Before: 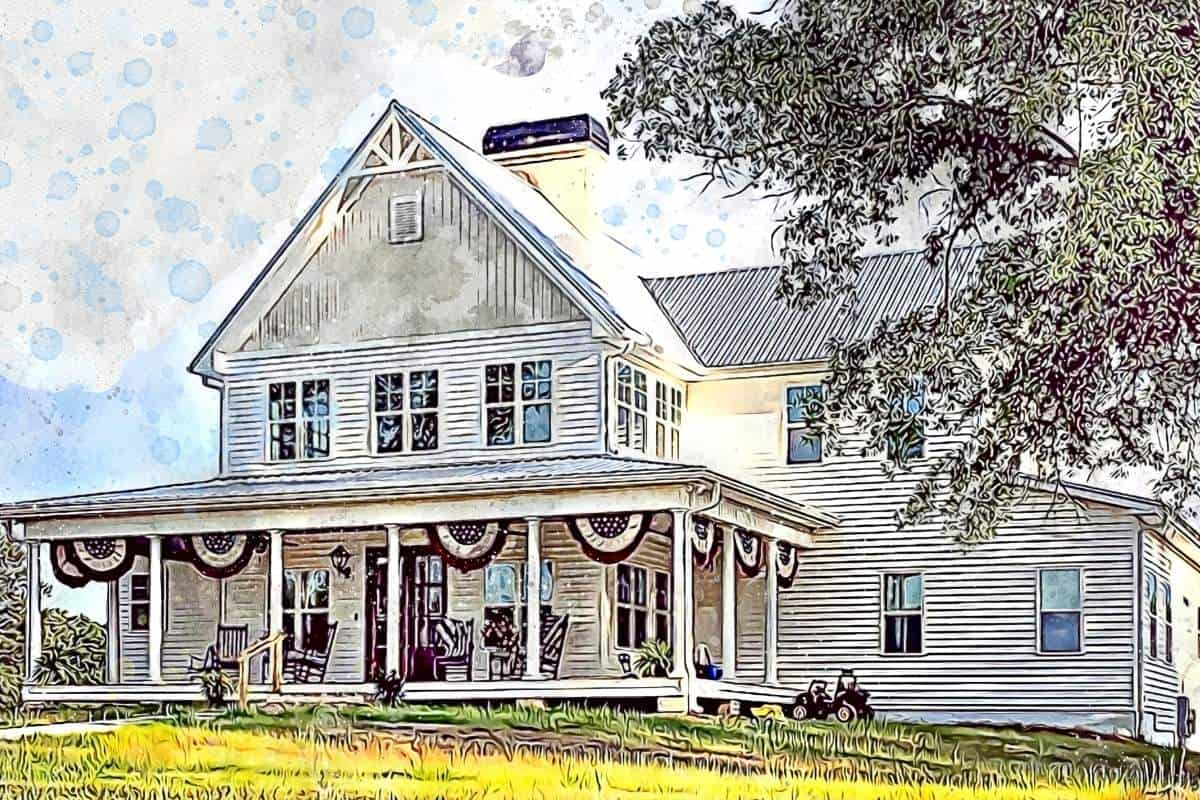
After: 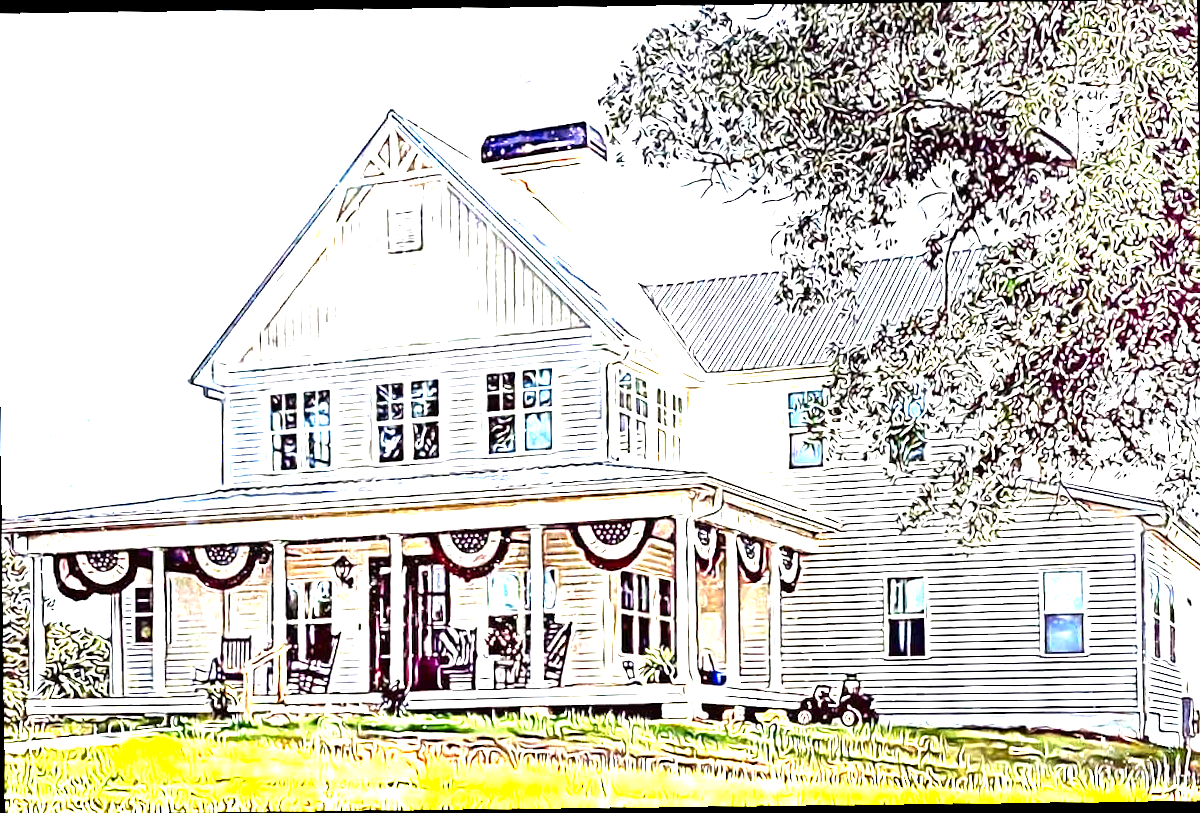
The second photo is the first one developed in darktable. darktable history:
levels: levels [0, 0.281, 0.562]
rotate and perspective: rotation -1.17°, automatic cropping off
crop and rotate: angle -0.5°
